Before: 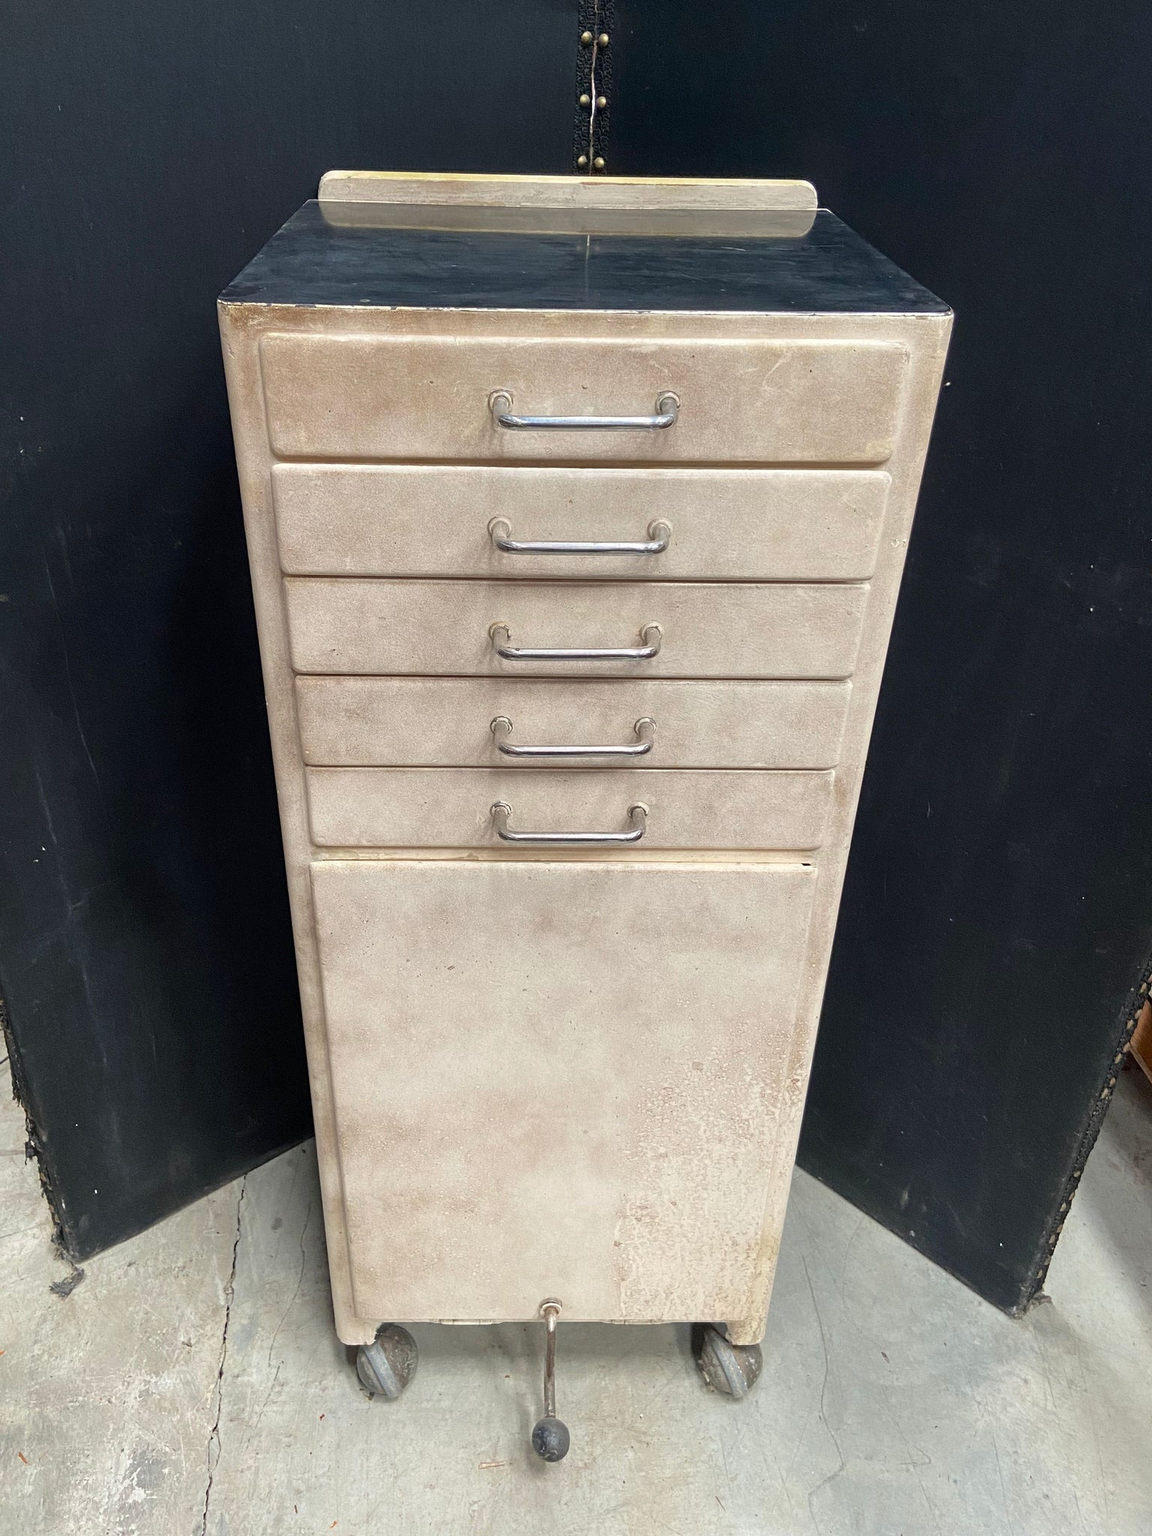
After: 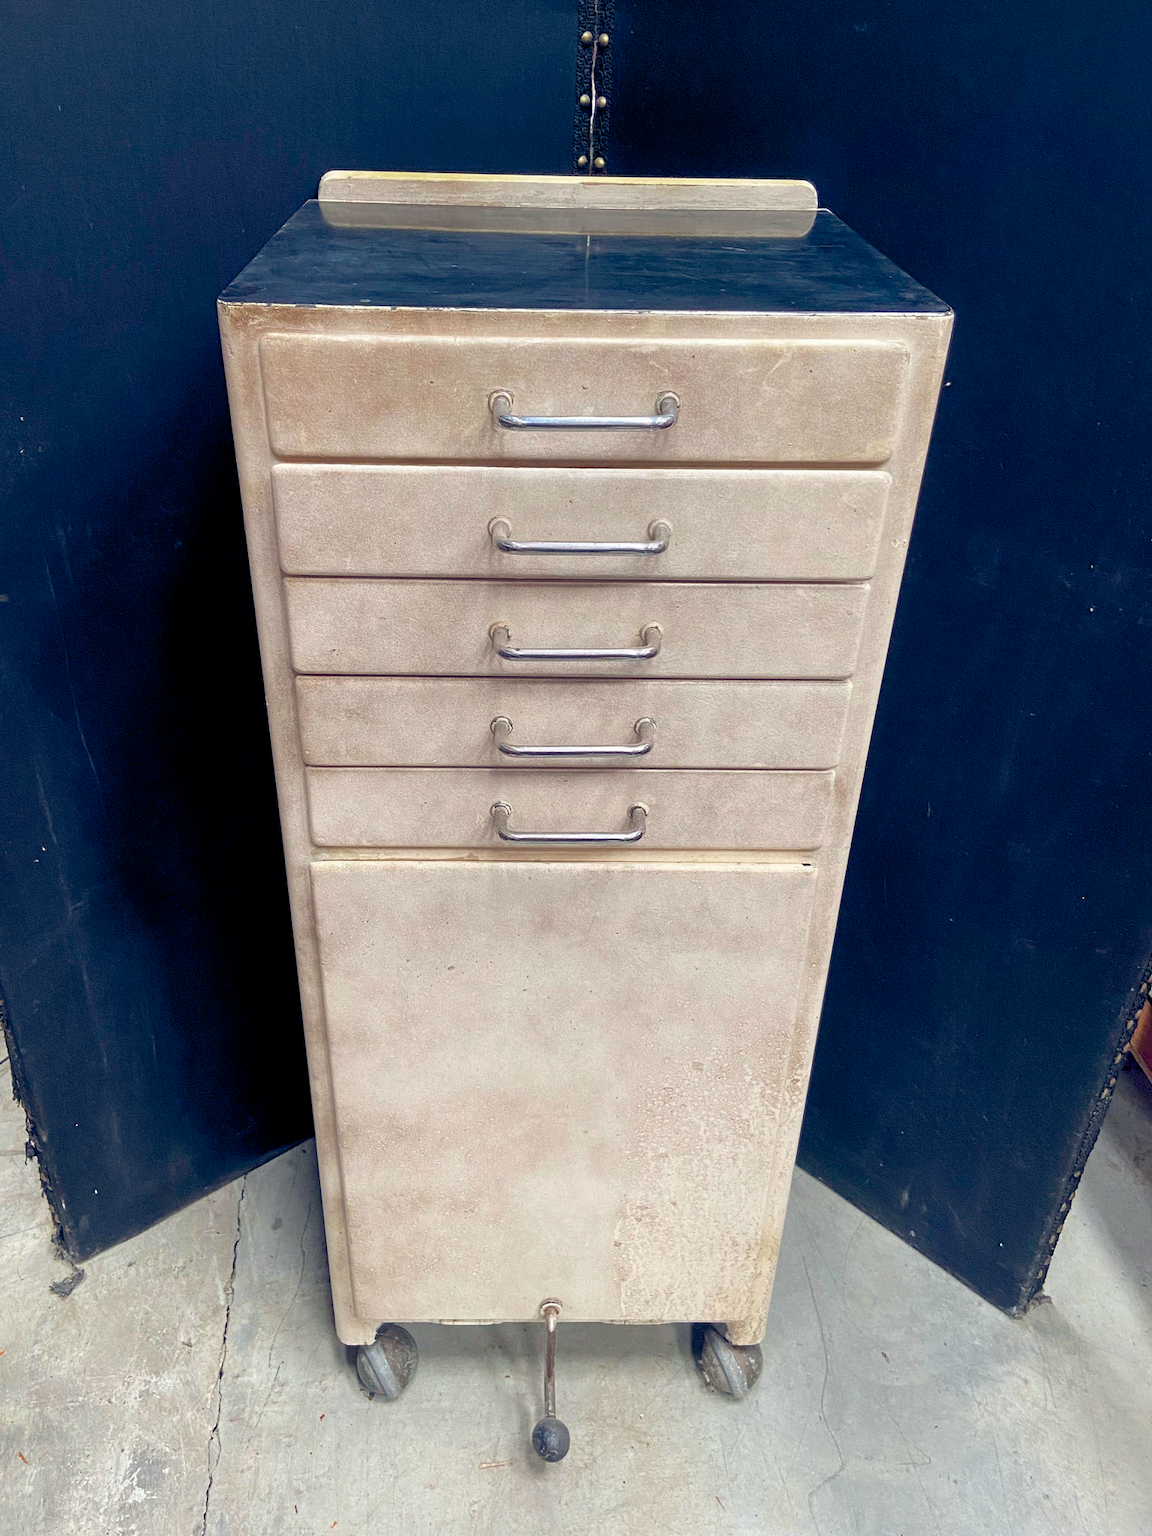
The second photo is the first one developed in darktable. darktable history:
color balance rgb: global offset › luminance -0.277%, global offset › chroma 0.308%, global offset › hue 259.12°, perceptual saturation grading › global saturation 20.228%, perceptual saturation grading › highlights -19.737%, perceptual saturation grading › shadows 29.374%, global vibrance 20%
